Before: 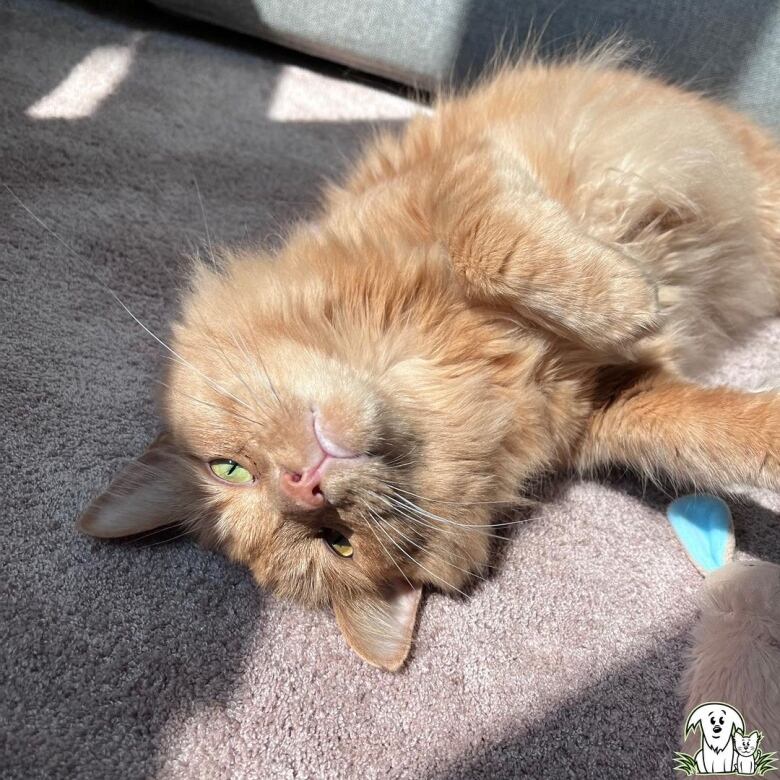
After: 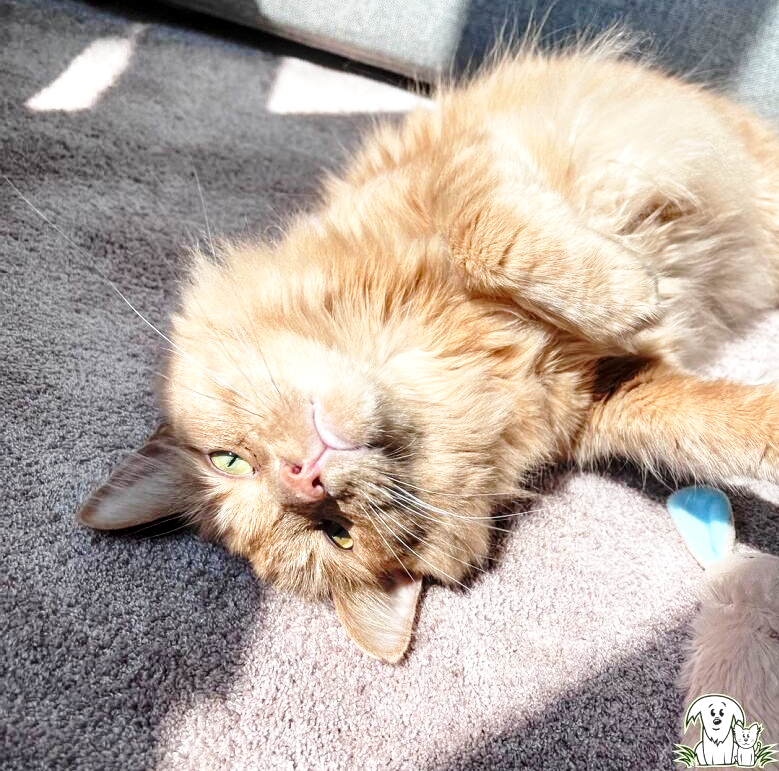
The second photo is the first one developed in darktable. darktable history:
crop: top 1.049%, right 0.001%
base curve: curves: ch0 [(0, 0) (0.028, 0.03) (0.121, 0.232) (0.46, 0.748) (0.859, 0.968) (1, 1)], preserve colors none
local contrast: detail 130%
color balance rgb: on, module defaults
